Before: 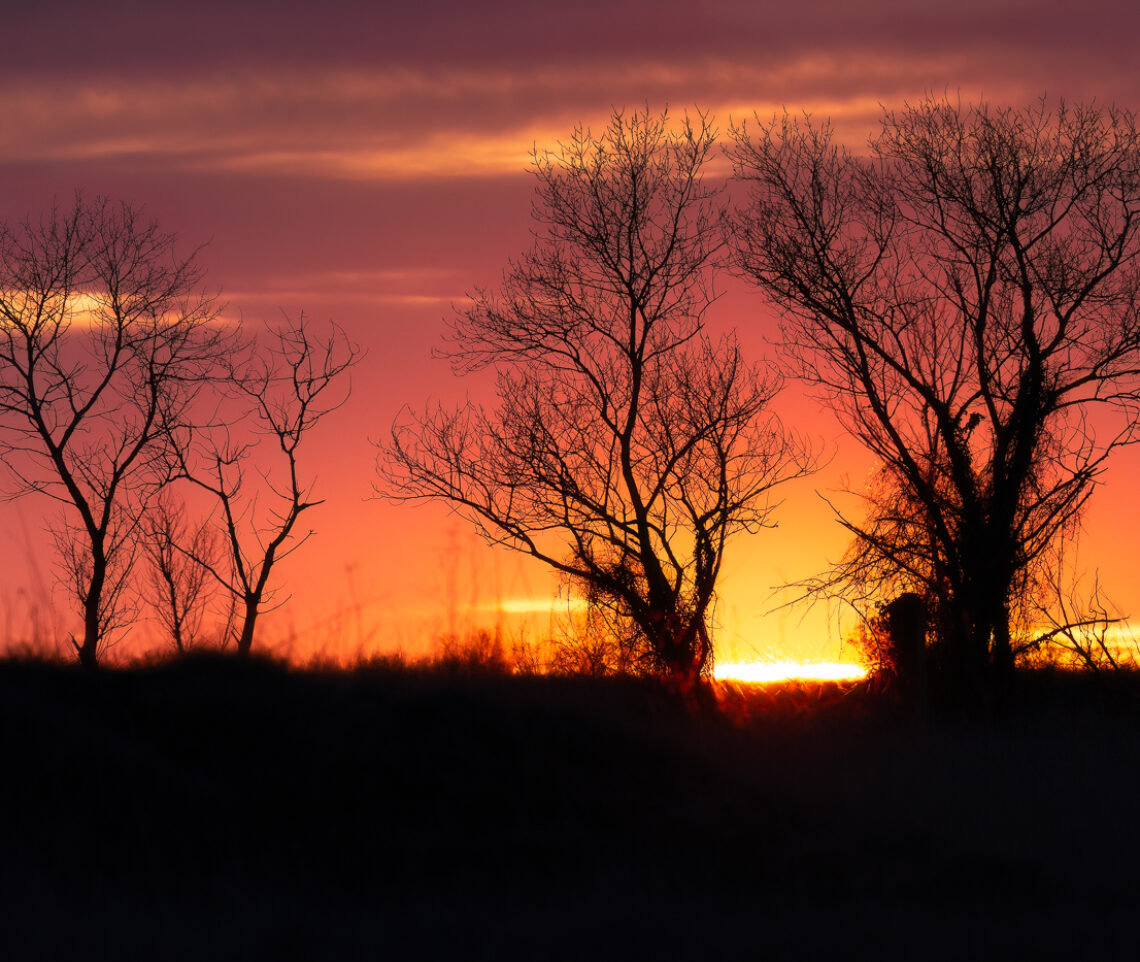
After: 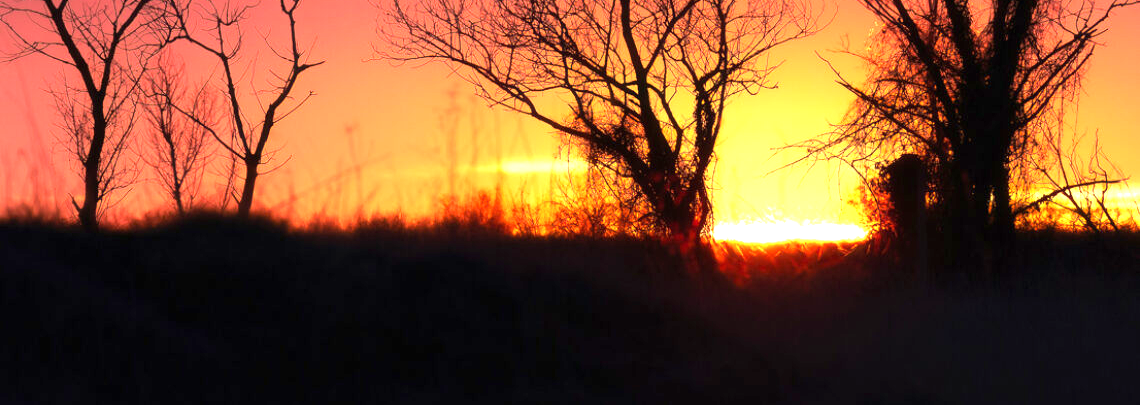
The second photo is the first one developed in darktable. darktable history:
crop: top 45.66%, bottom 12.194%
exposure: black level correction 0, exposure 1 EV, compensate exposure bias true, compensate highlight preservation false
velvia: on, module defaults
